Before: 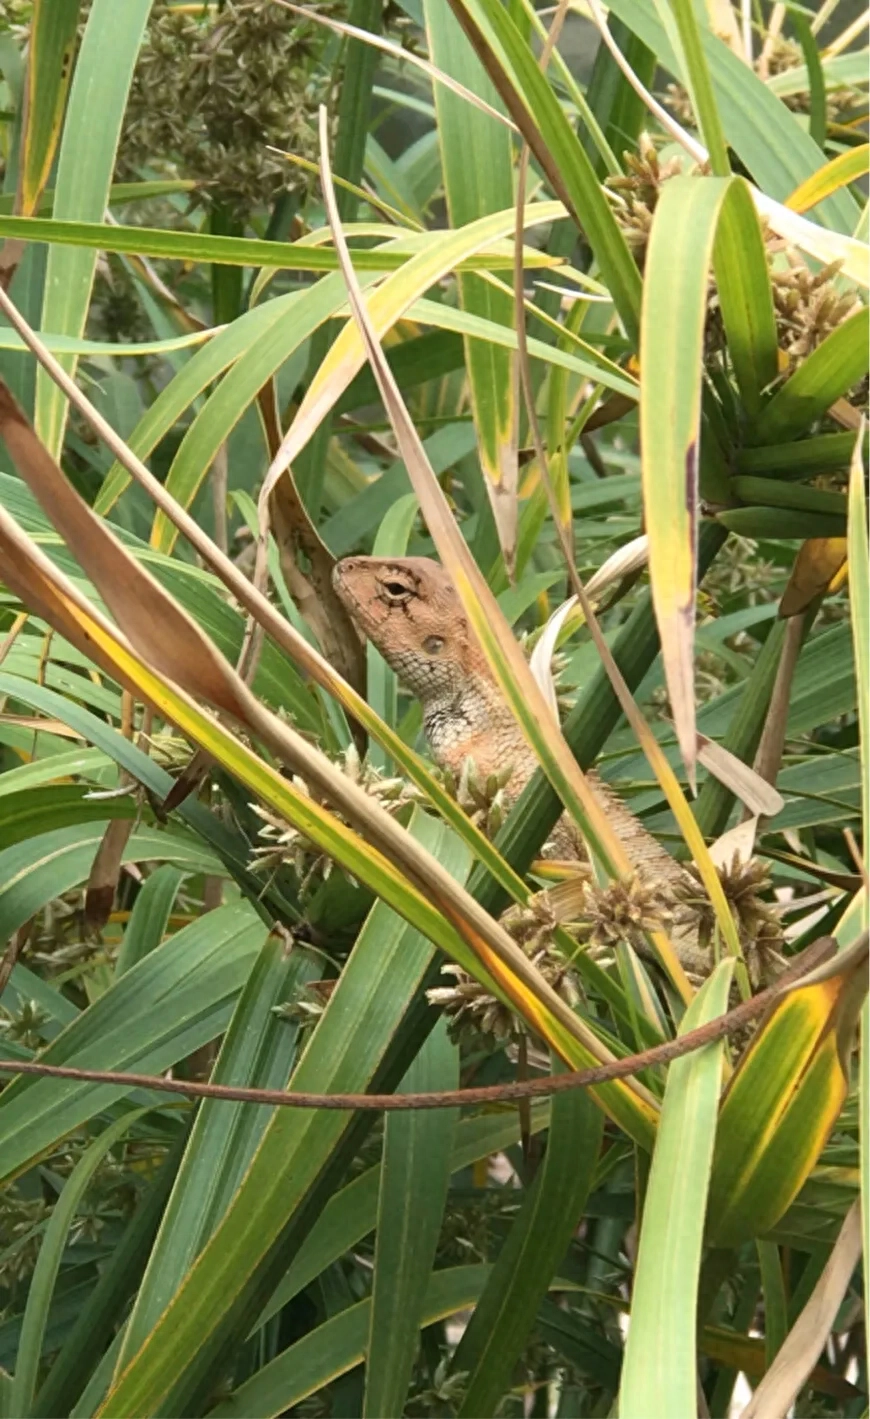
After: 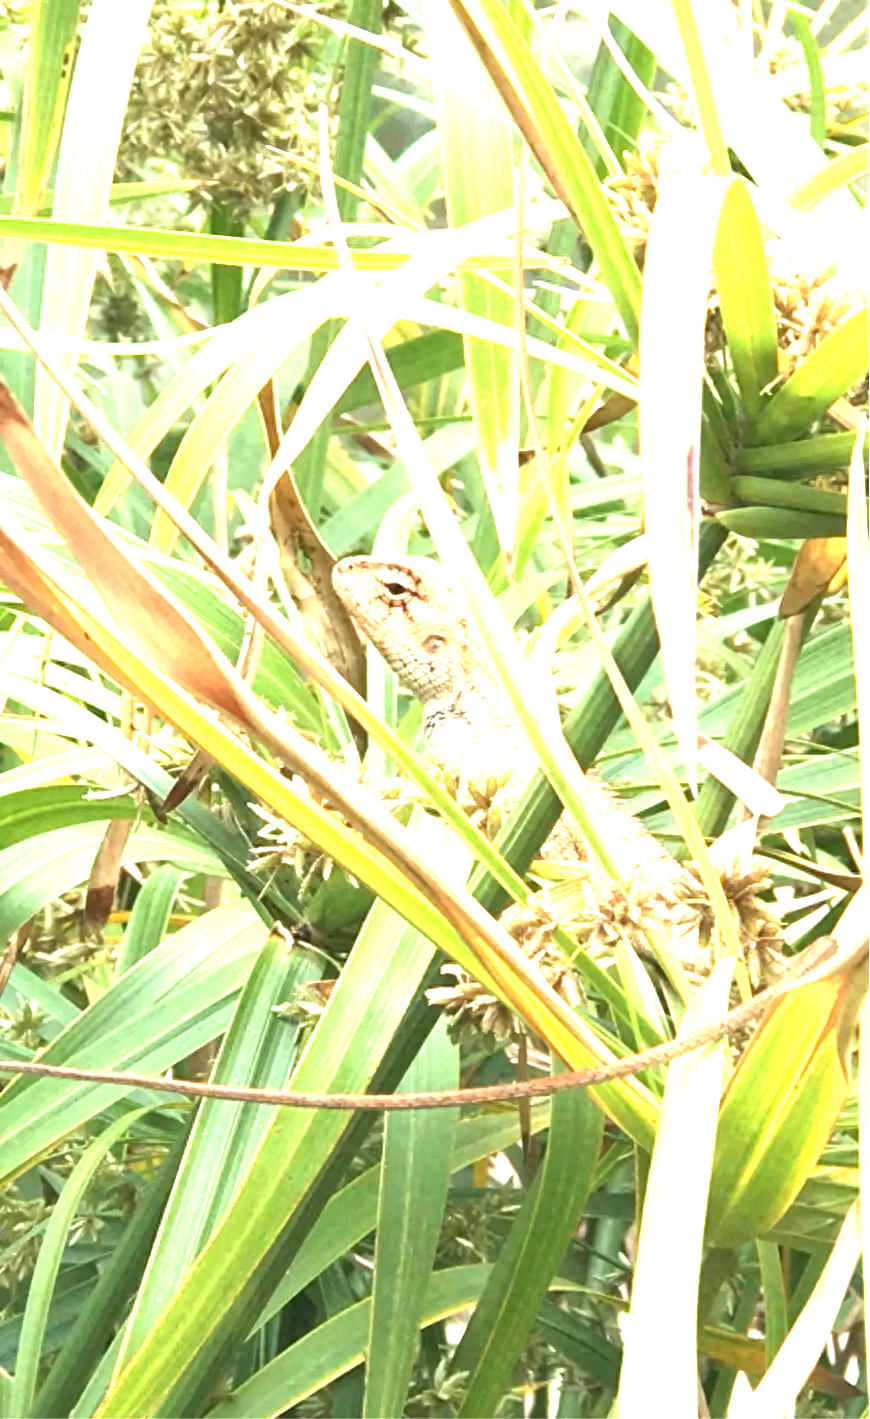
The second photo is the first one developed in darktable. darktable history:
contrast brightness saturation: saturation -0.04
exposure: black level correction 0, exposure 2.327 EV, compensate exposure bias true, compensate highlight preservation false
